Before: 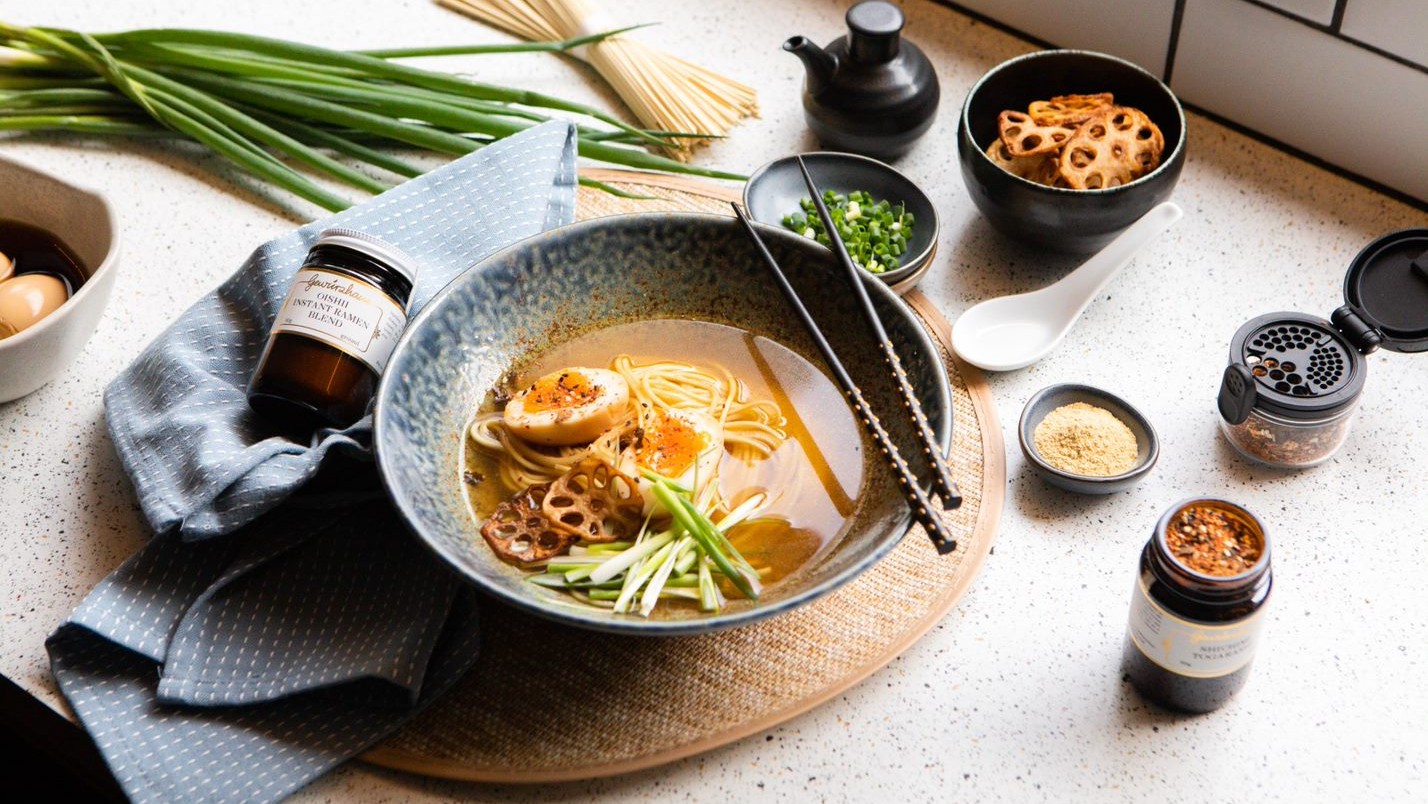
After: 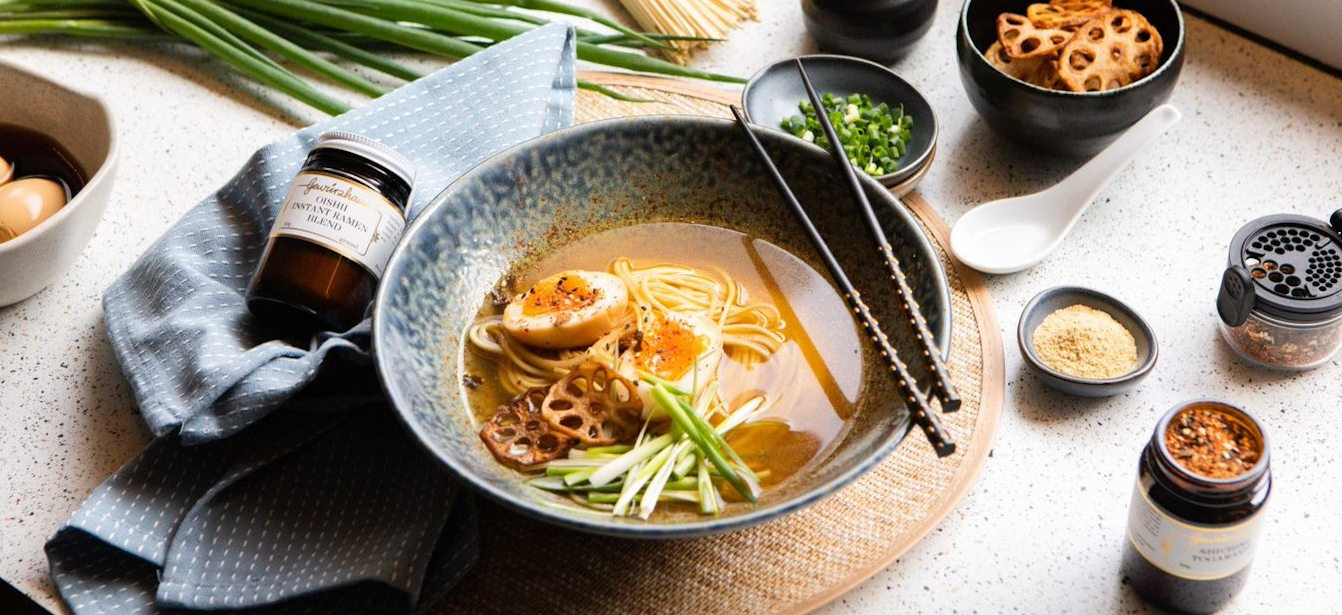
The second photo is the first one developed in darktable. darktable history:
crop and rotate: angle 0.075°, top 11.99%, right 5.739%, bottom 11.218%
